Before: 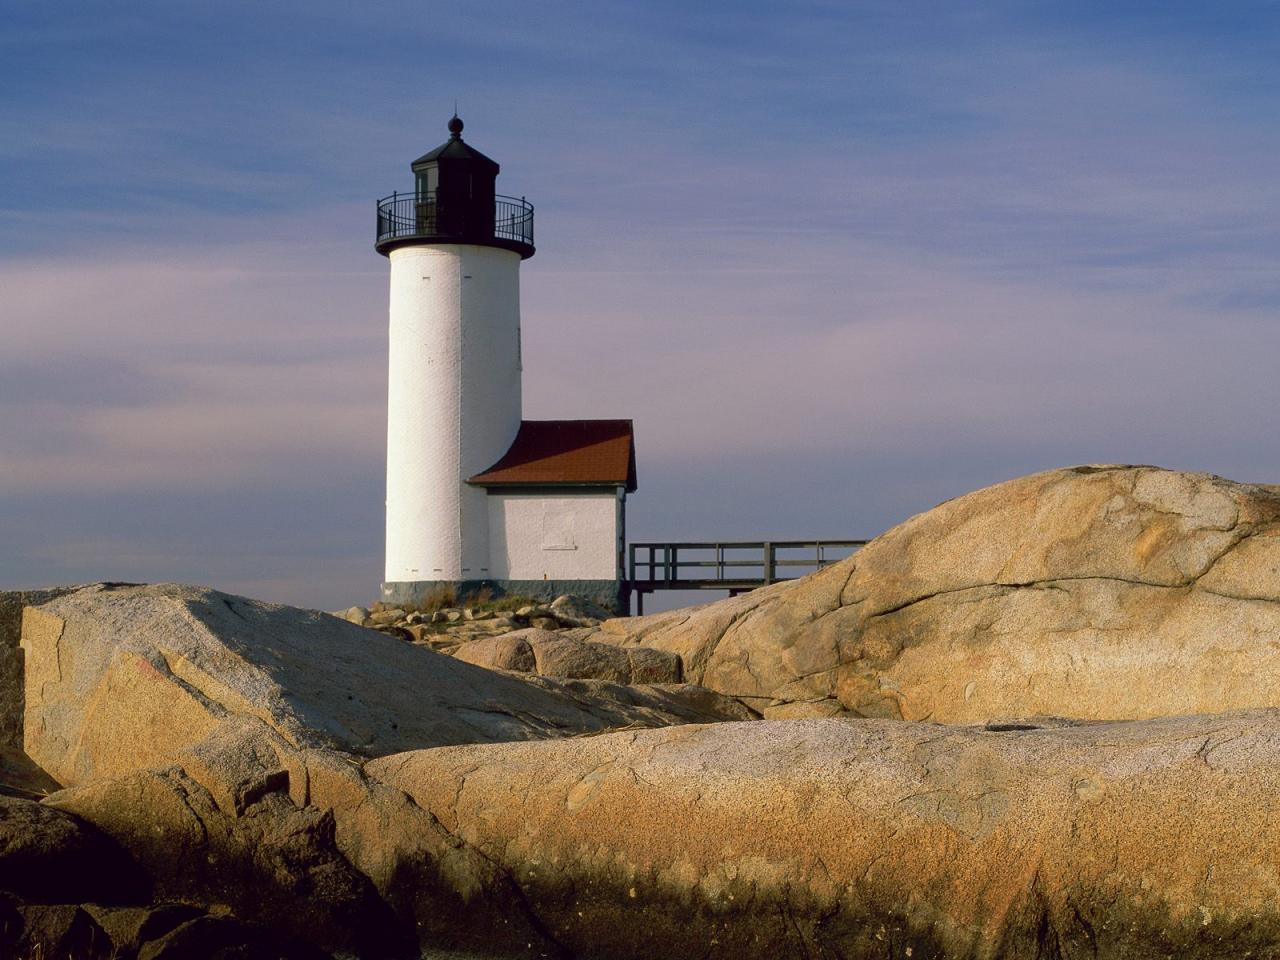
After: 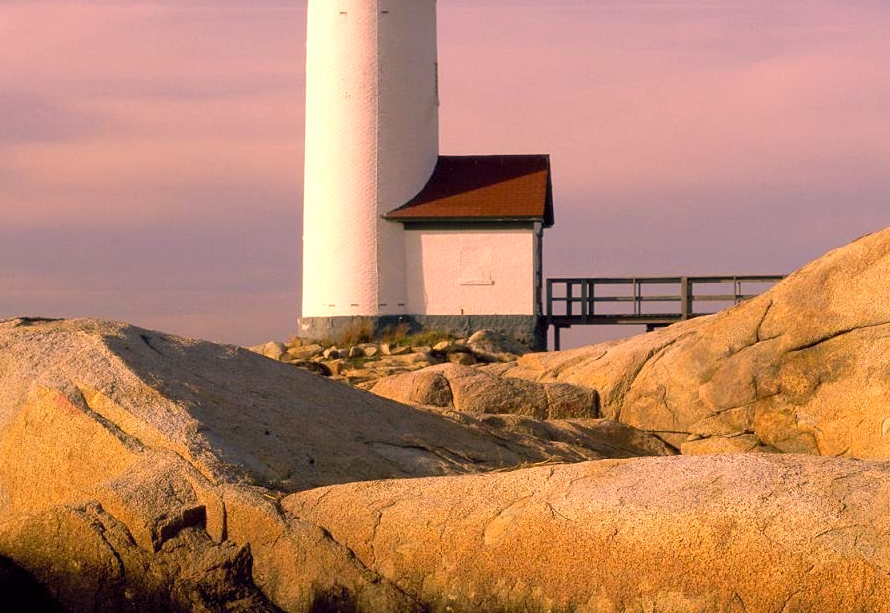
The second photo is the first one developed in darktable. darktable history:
exposure: black level correction 0, exposure 0.499 EV, compensate exposure bias true, compensate highlight preservation false
crop: left 6.534%, top 27.704%, right 23.91%, bottom 8.371%
levels: levels [0.018, 0.493, 1]
color correction: highlights a* 22.43, highlights b* 22.35
